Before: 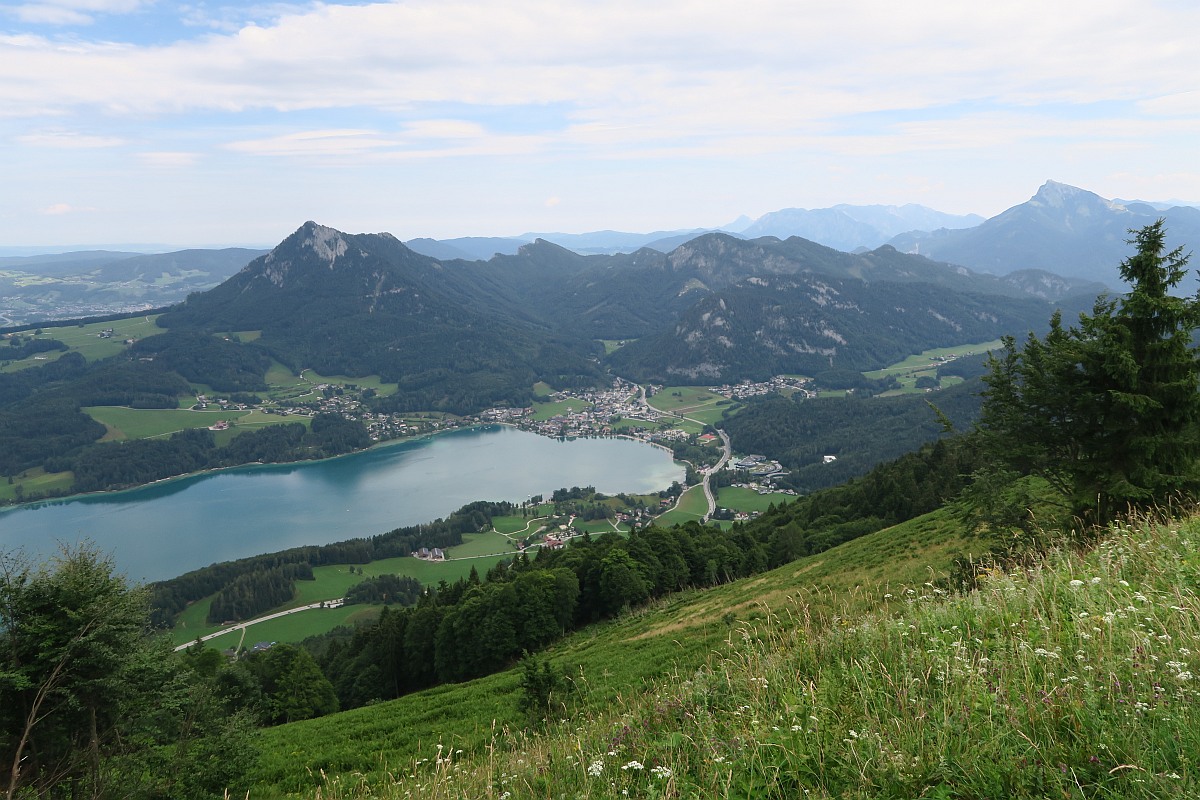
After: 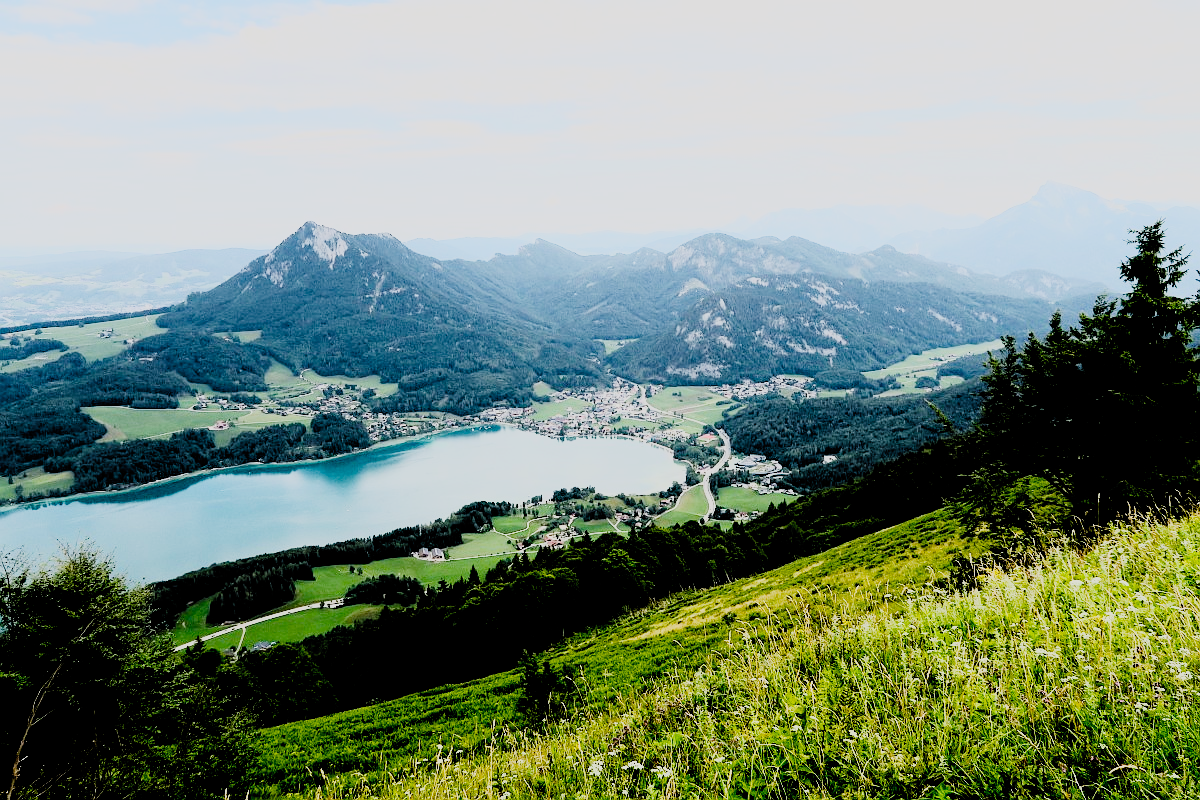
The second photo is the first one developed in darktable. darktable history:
contrast brightness saturation: contrast 0.11, saturation -0.17
filmic rgb: black relative exposure -2.85 EV, white relative exposure 4.56 EV, hardness 1.77, contrast 1.25, preserve chrominance no, color science v5 (2021)
color balance rgb: linear chroma grading › global chroma 15%, perceptual saturation grading › global saturation 30%
rgb curve: curves: ch0 [(0, 0) (0.21, 0.15) (0.24, 0.21) (0.5, 0.75) (0.75, 0.96) (0.89, 0.99) (1, 1)]; ch1 [(0, 0.02) (0.21, 0.13) (0.25, 0.2) (0.5, 0.67) (0.75, 0.9) (0.89, 0.97) (1, 1)]; ch2 [(0, 0.02) (0.21, 0.13) (0.25, 0.2) (0.5, 0.67) (0.75, 0.9) (0.89, 0.97) (1, 1)], compensate middle gray true
